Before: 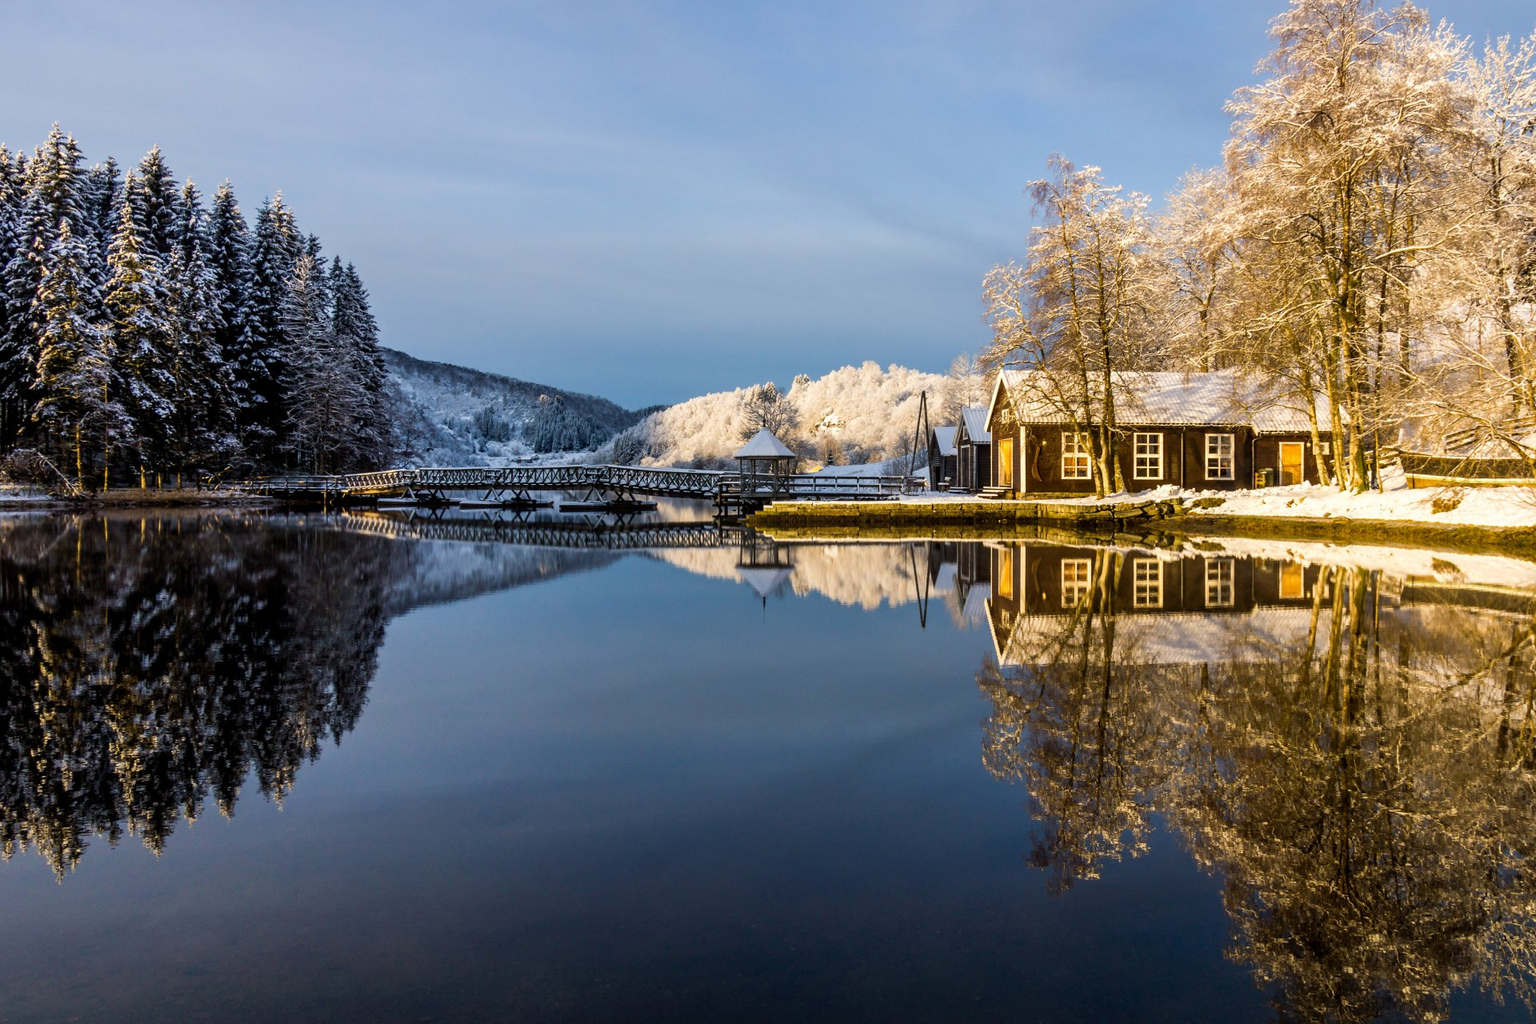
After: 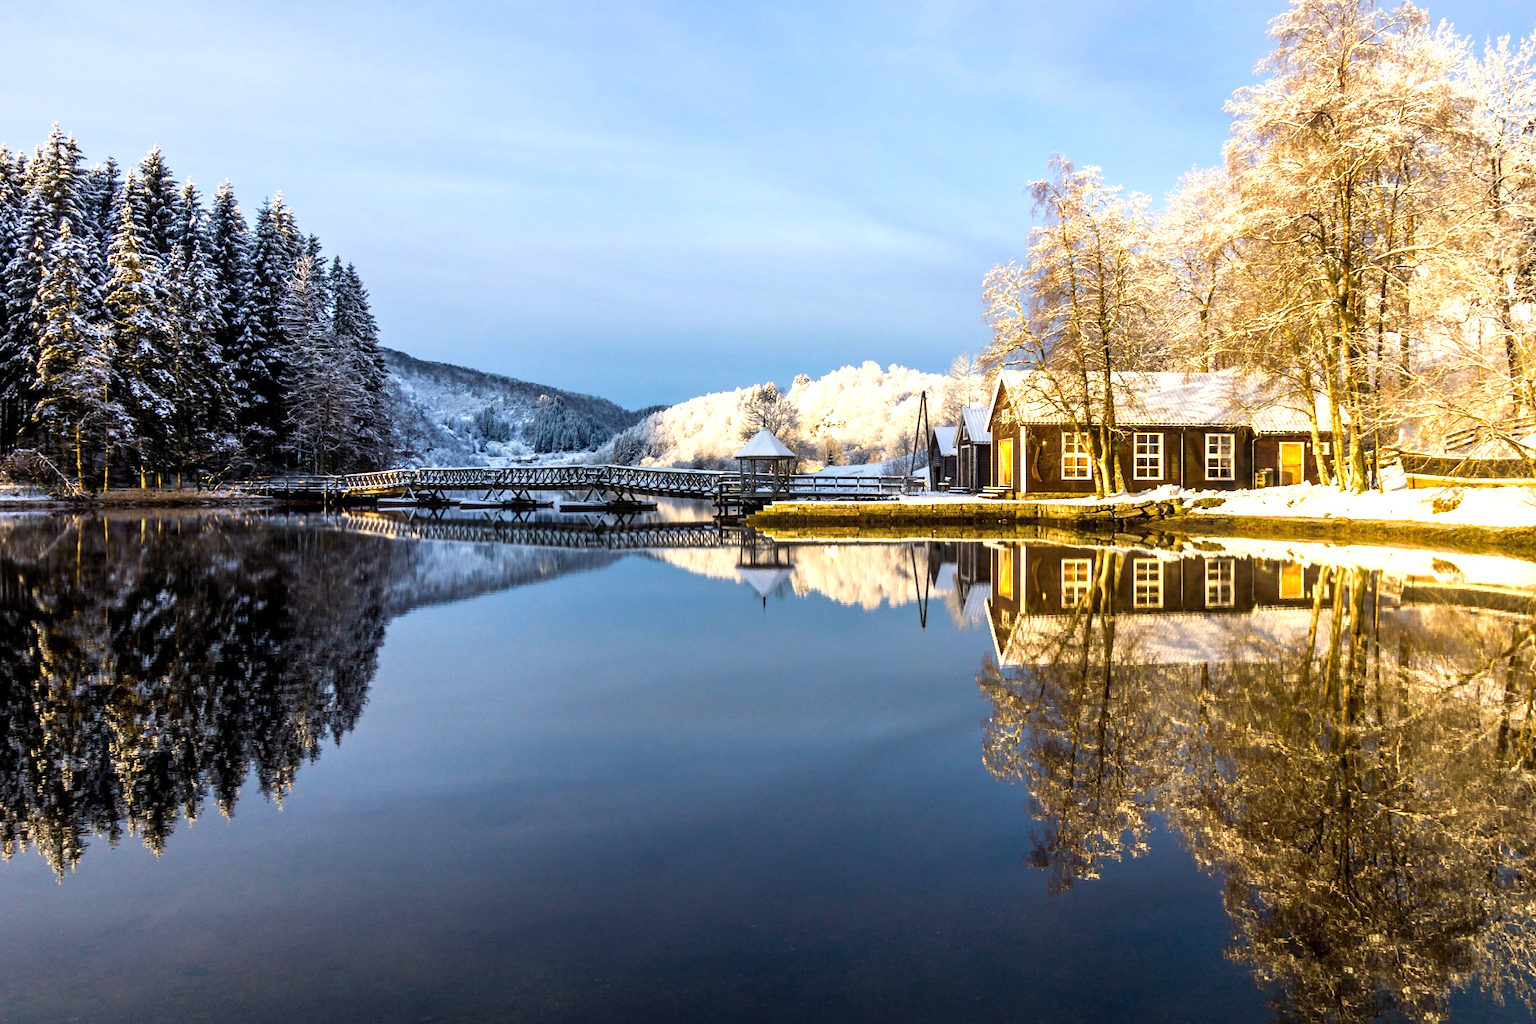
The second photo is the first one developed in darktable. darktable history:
exposure: exposure 0.76 EV, compensate exposure bias true, compensate highlight preservation false
